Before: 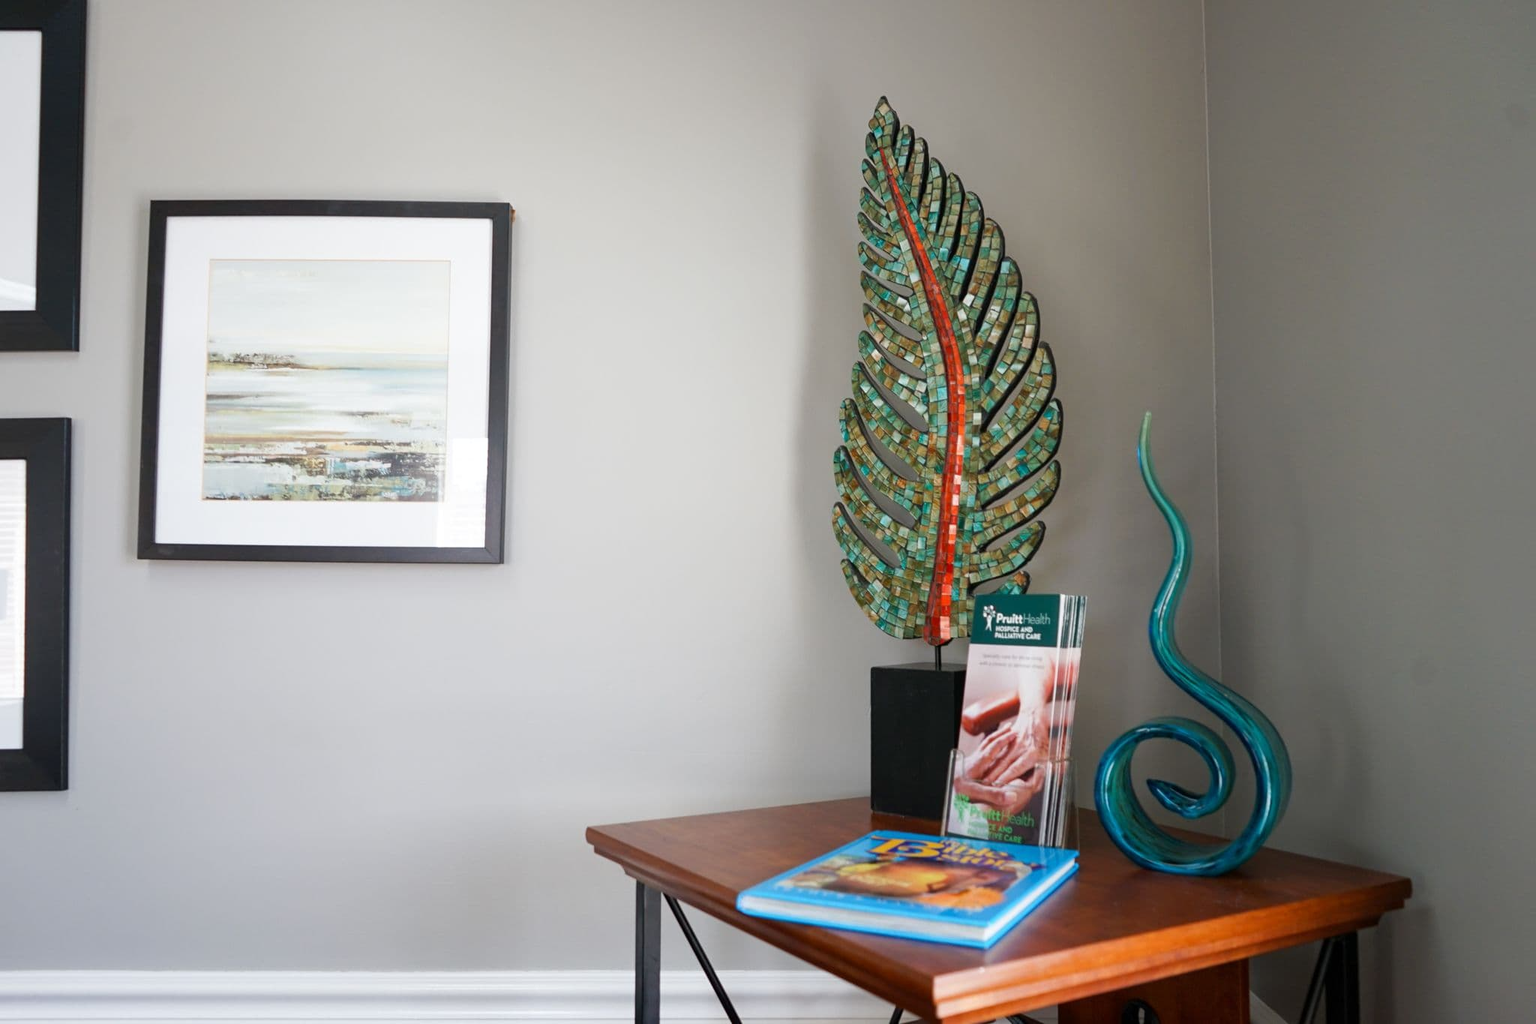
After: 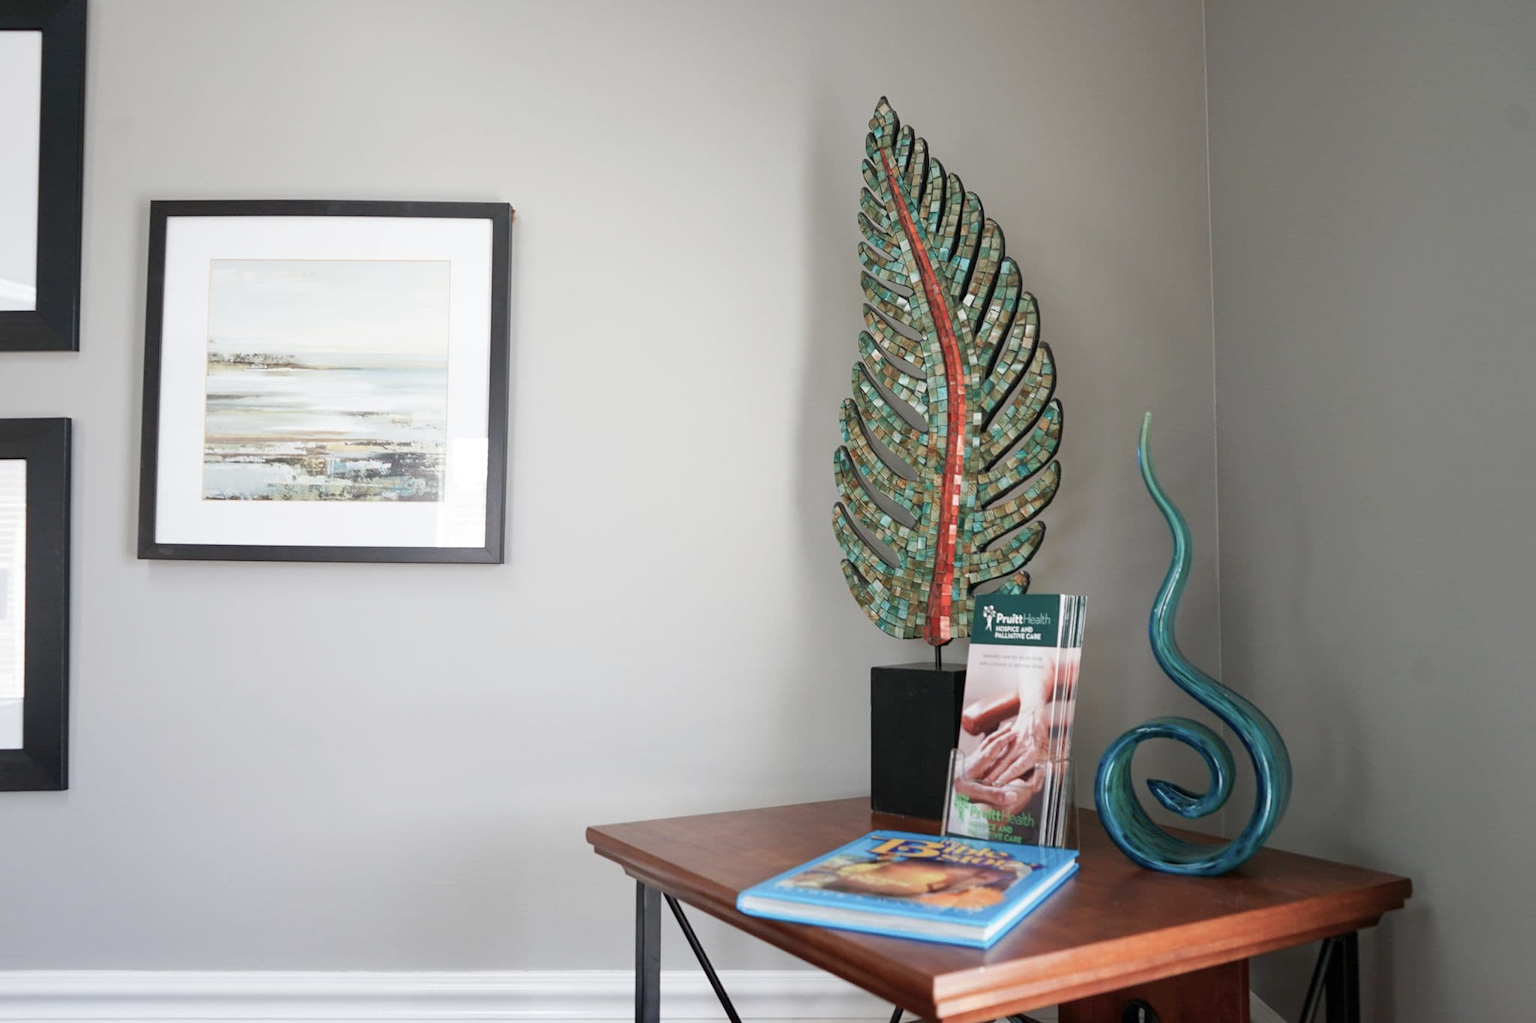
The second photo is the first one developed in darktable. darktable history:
levels: levels [0, 0.478, 1]
color balance: input saturation 100.43%, contrast fulcrum 14.22%, output saturation 70.41%
